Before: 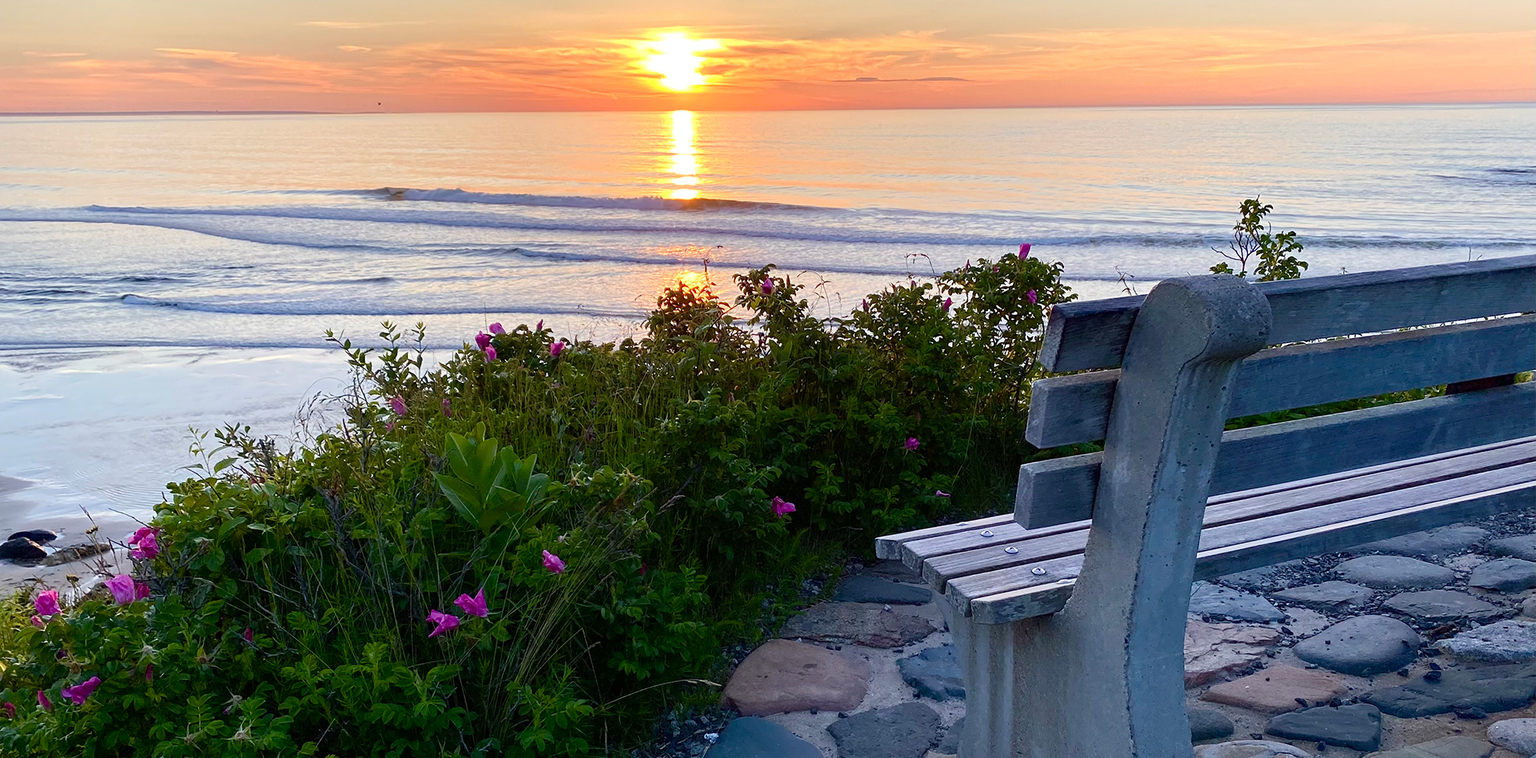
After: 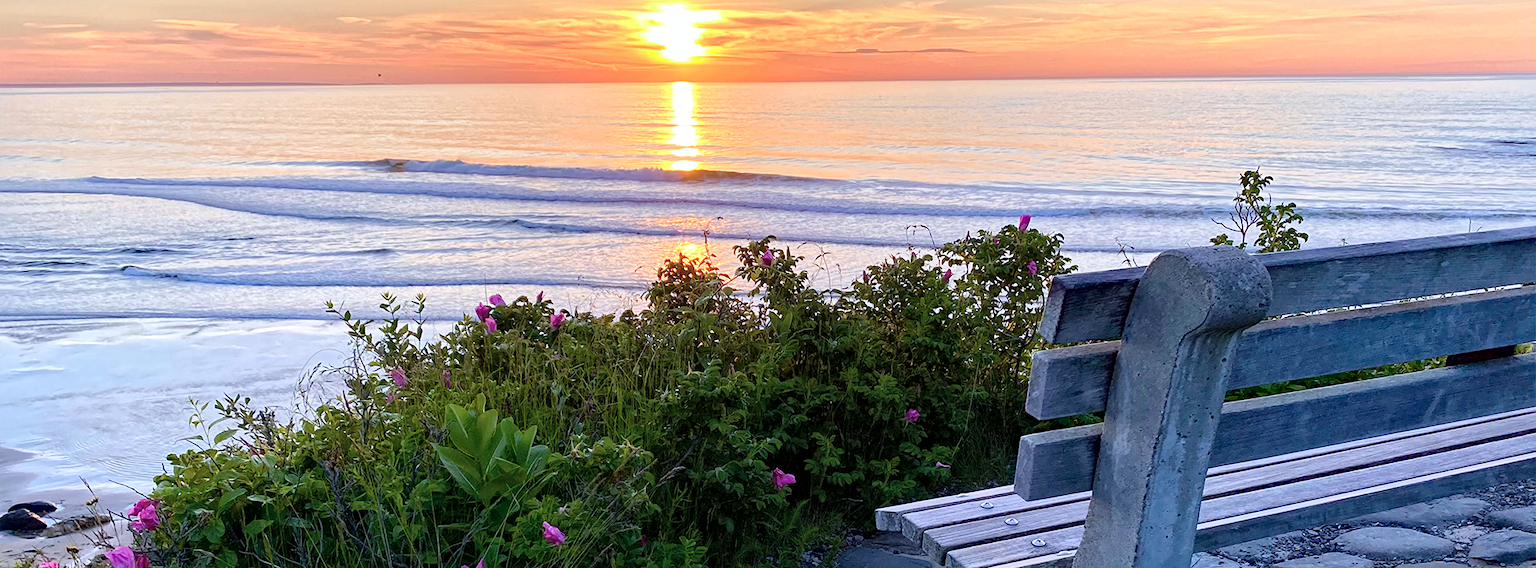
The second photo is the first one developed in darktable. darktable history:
haze removal: compatibility mode true, adaptive false
color calibration: illuminant as shot in camera, x 0.358, y 0.373, temperature 4628.91 K
crop: top 3.857%, bottom 21.132%
global tonemap: drago (1, 100), detail 1
